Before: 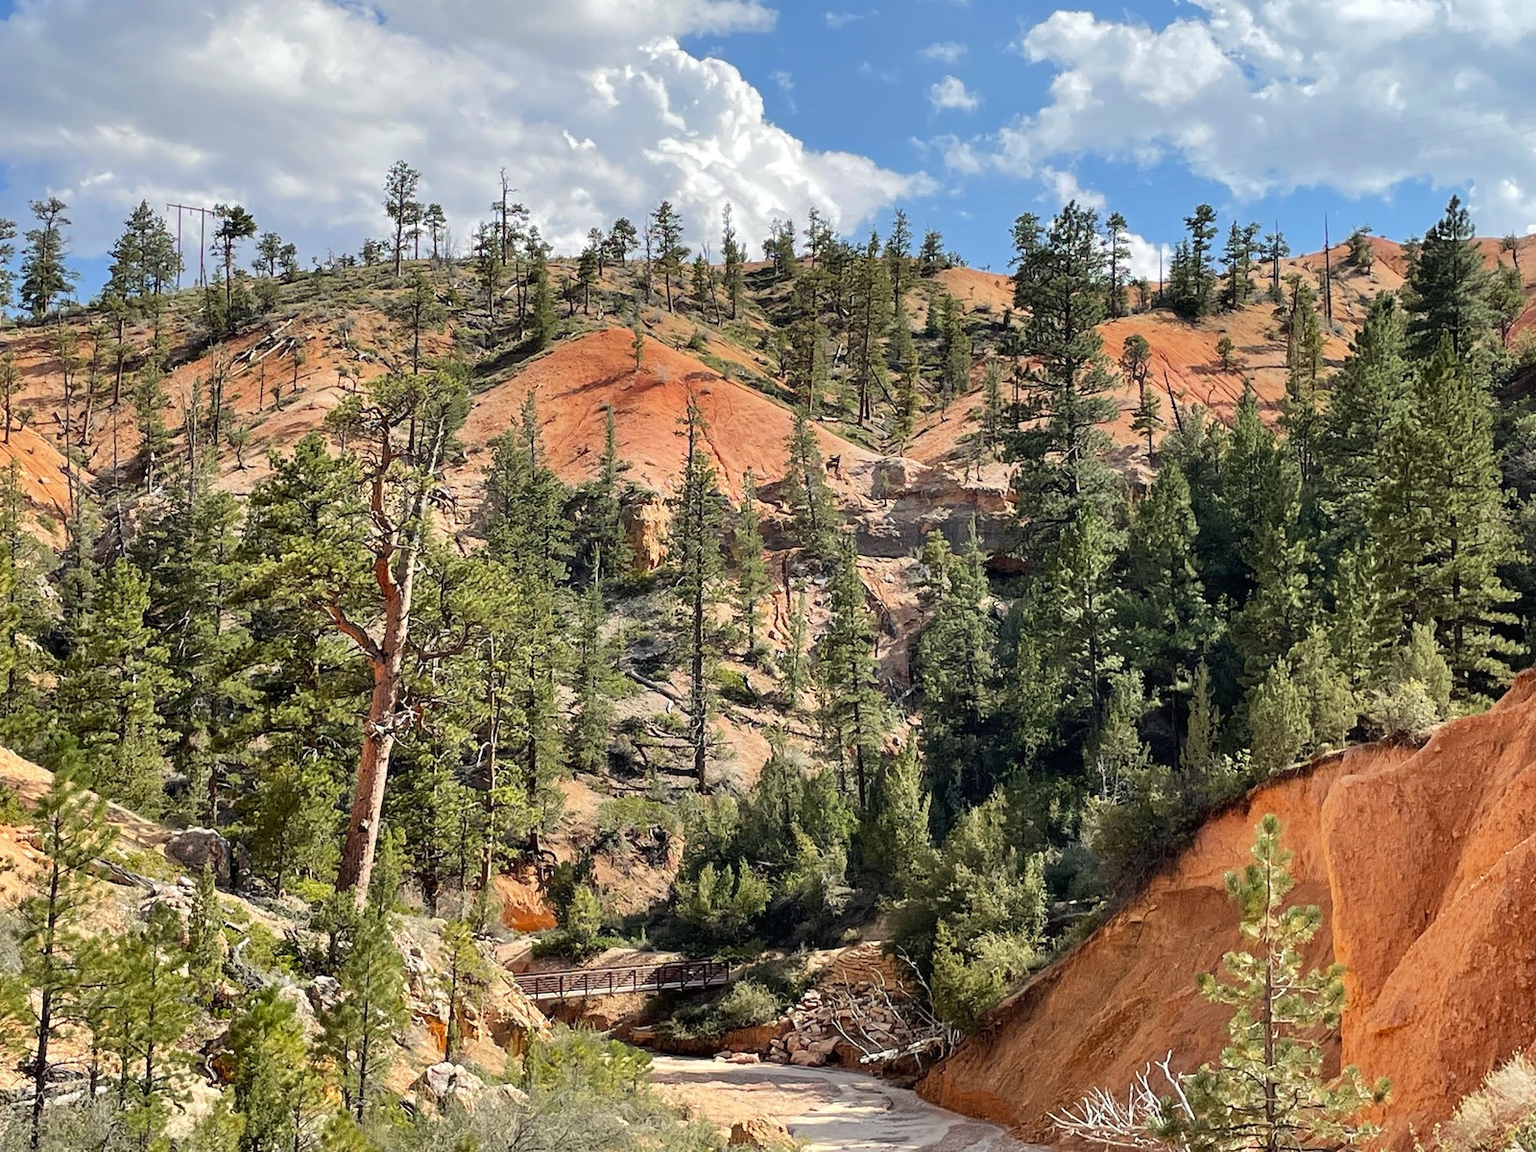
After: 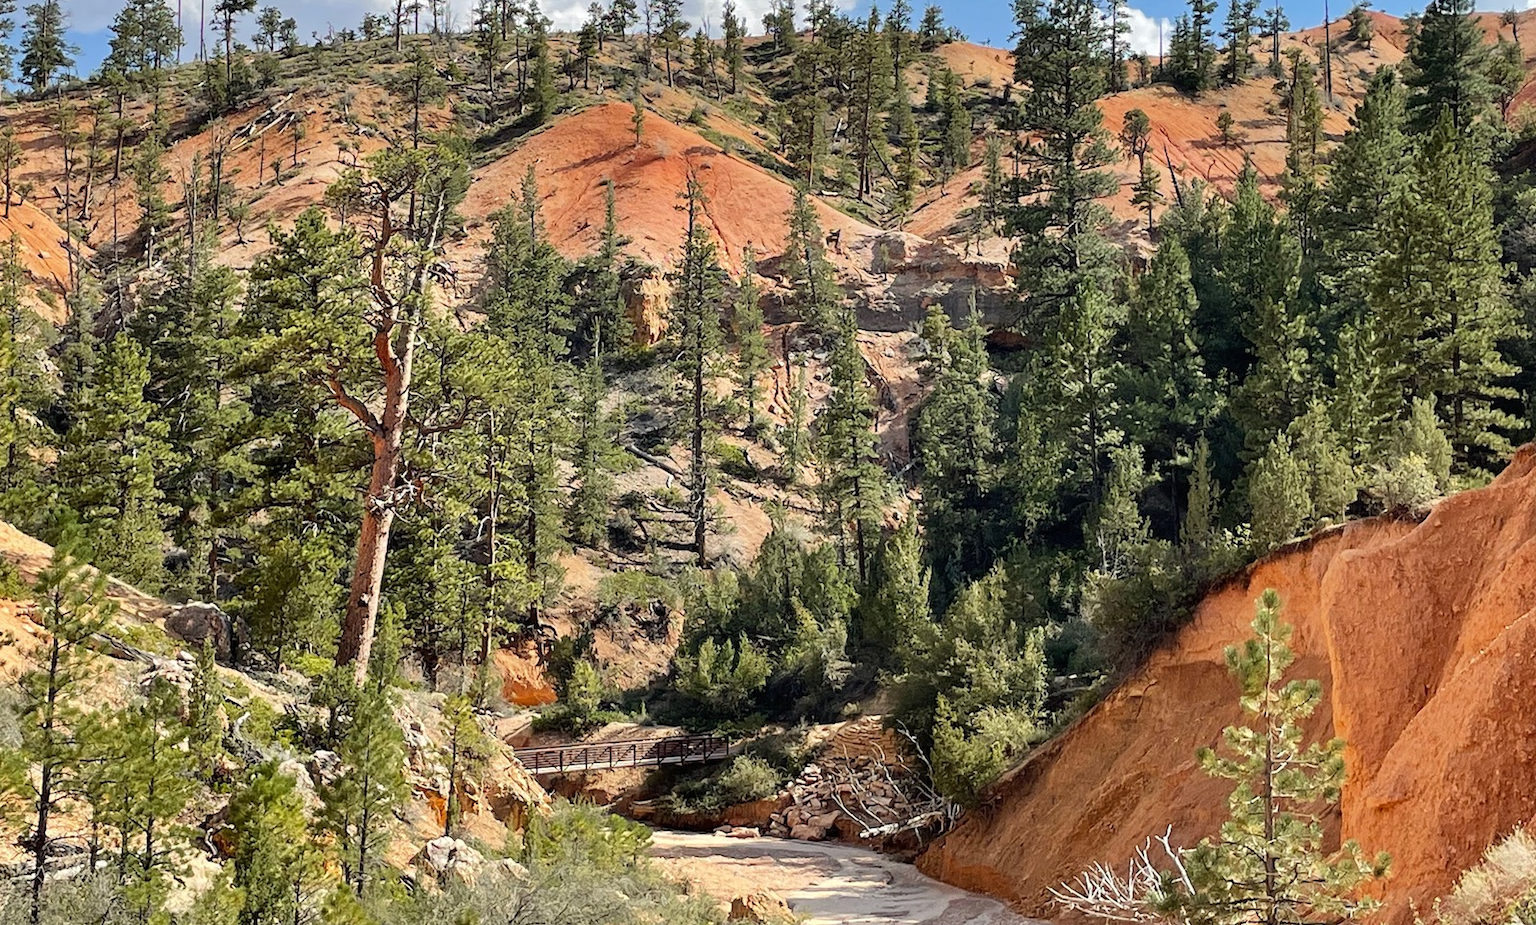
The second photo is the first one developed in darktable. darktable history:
crop and rotate: top 19.653%
